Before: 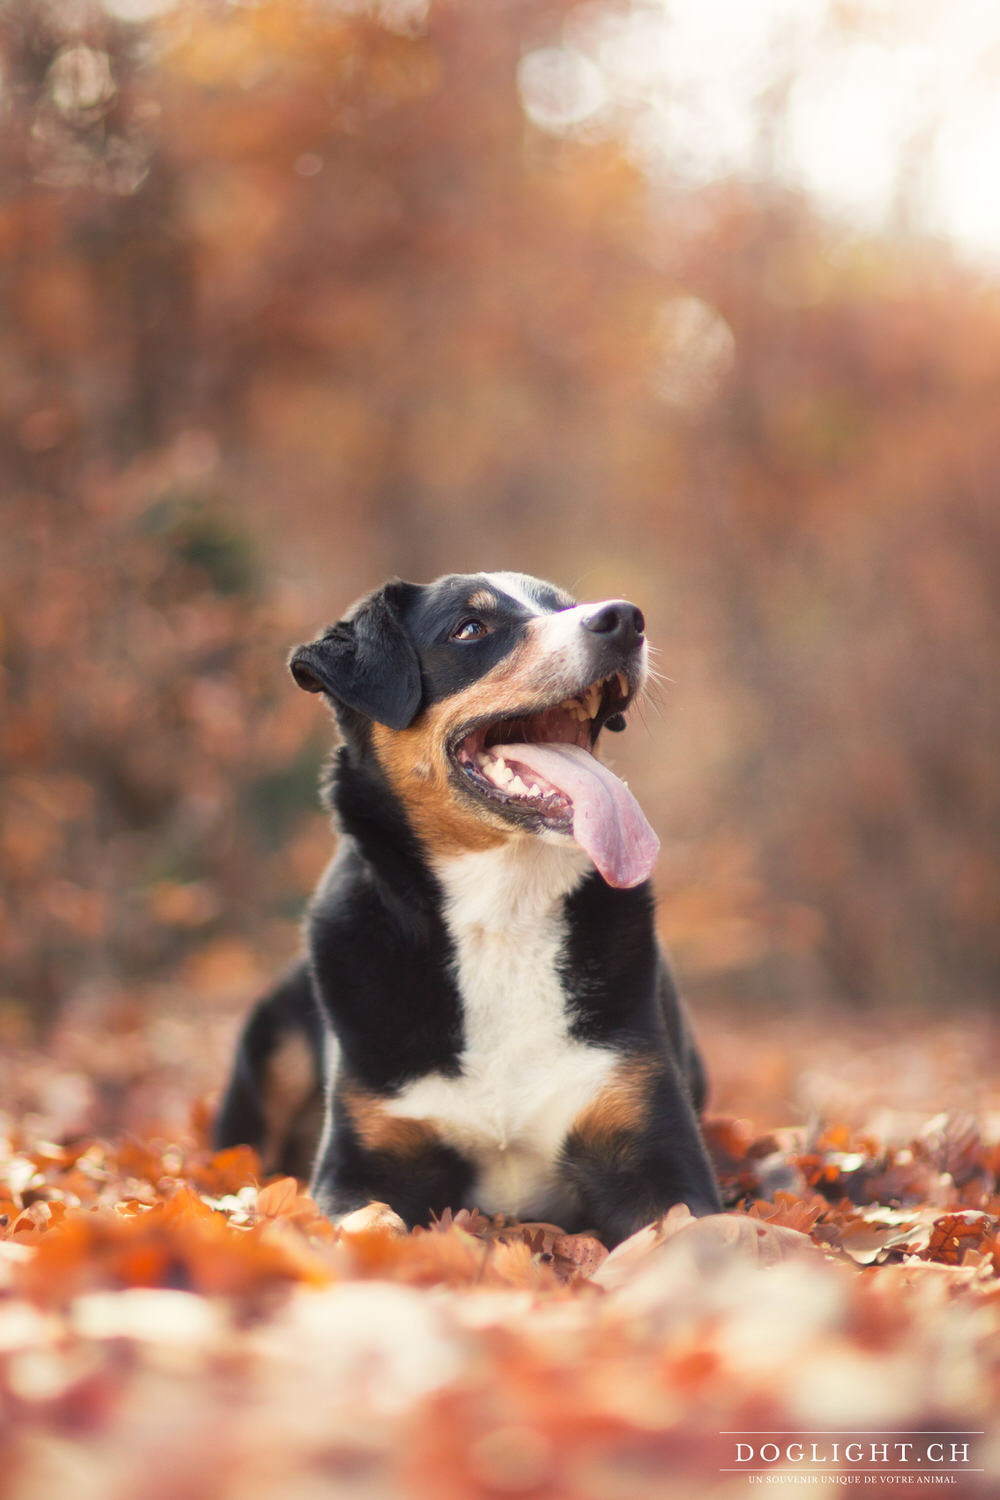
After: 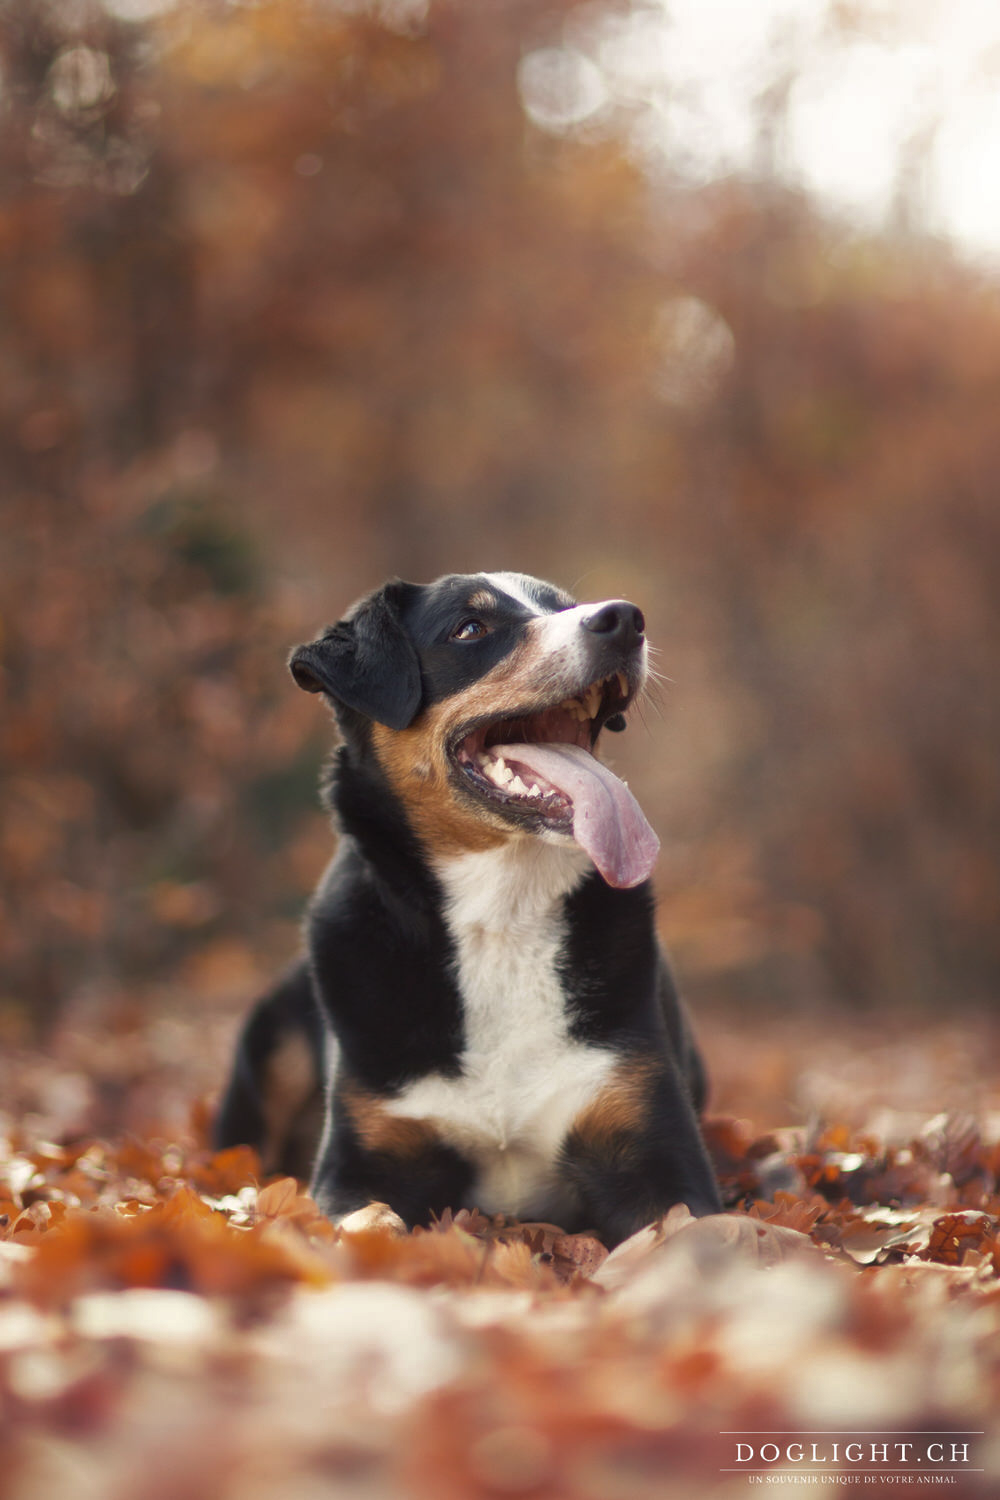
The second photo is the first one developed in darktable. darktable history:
tone equalizer: on, module defaults
tone curve: curves: ch0 [(0, 0) (0.797, 0.684) (1, 1)], color space Lab, linked channels, preserve colors none
